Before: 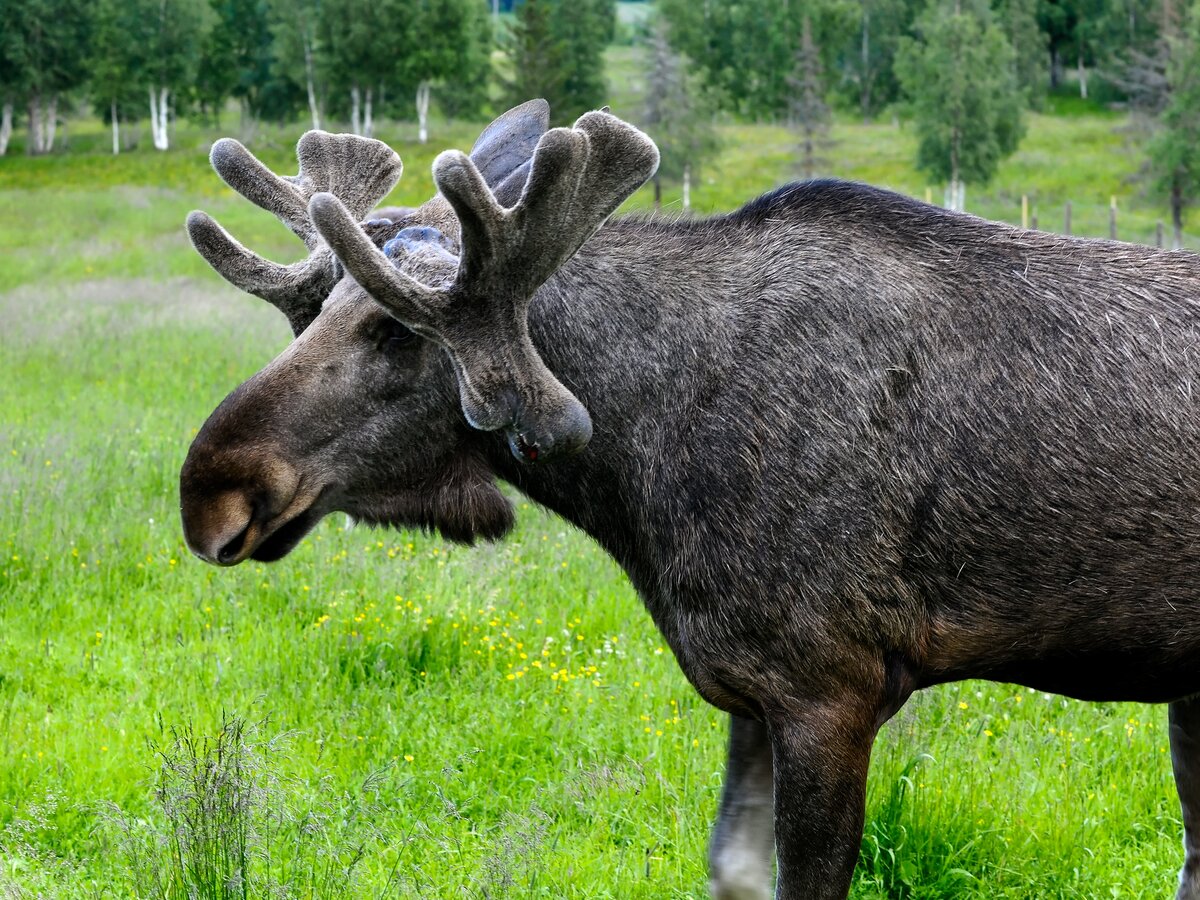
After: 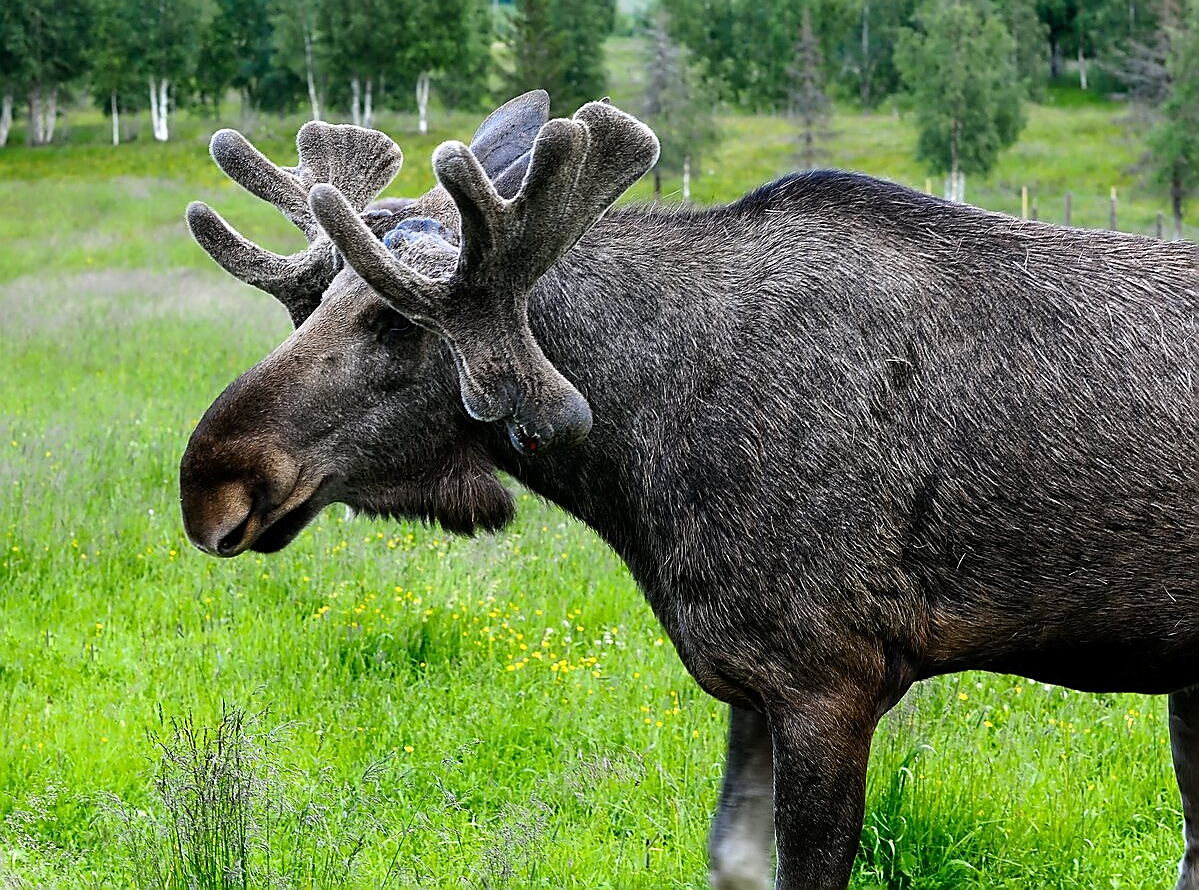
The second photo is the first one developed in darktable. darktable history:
white balance: emerald 1
crop: top 1.049%, right 0.001%
sharpen: radius 1.4, amount 1.25, threshold 0.7
